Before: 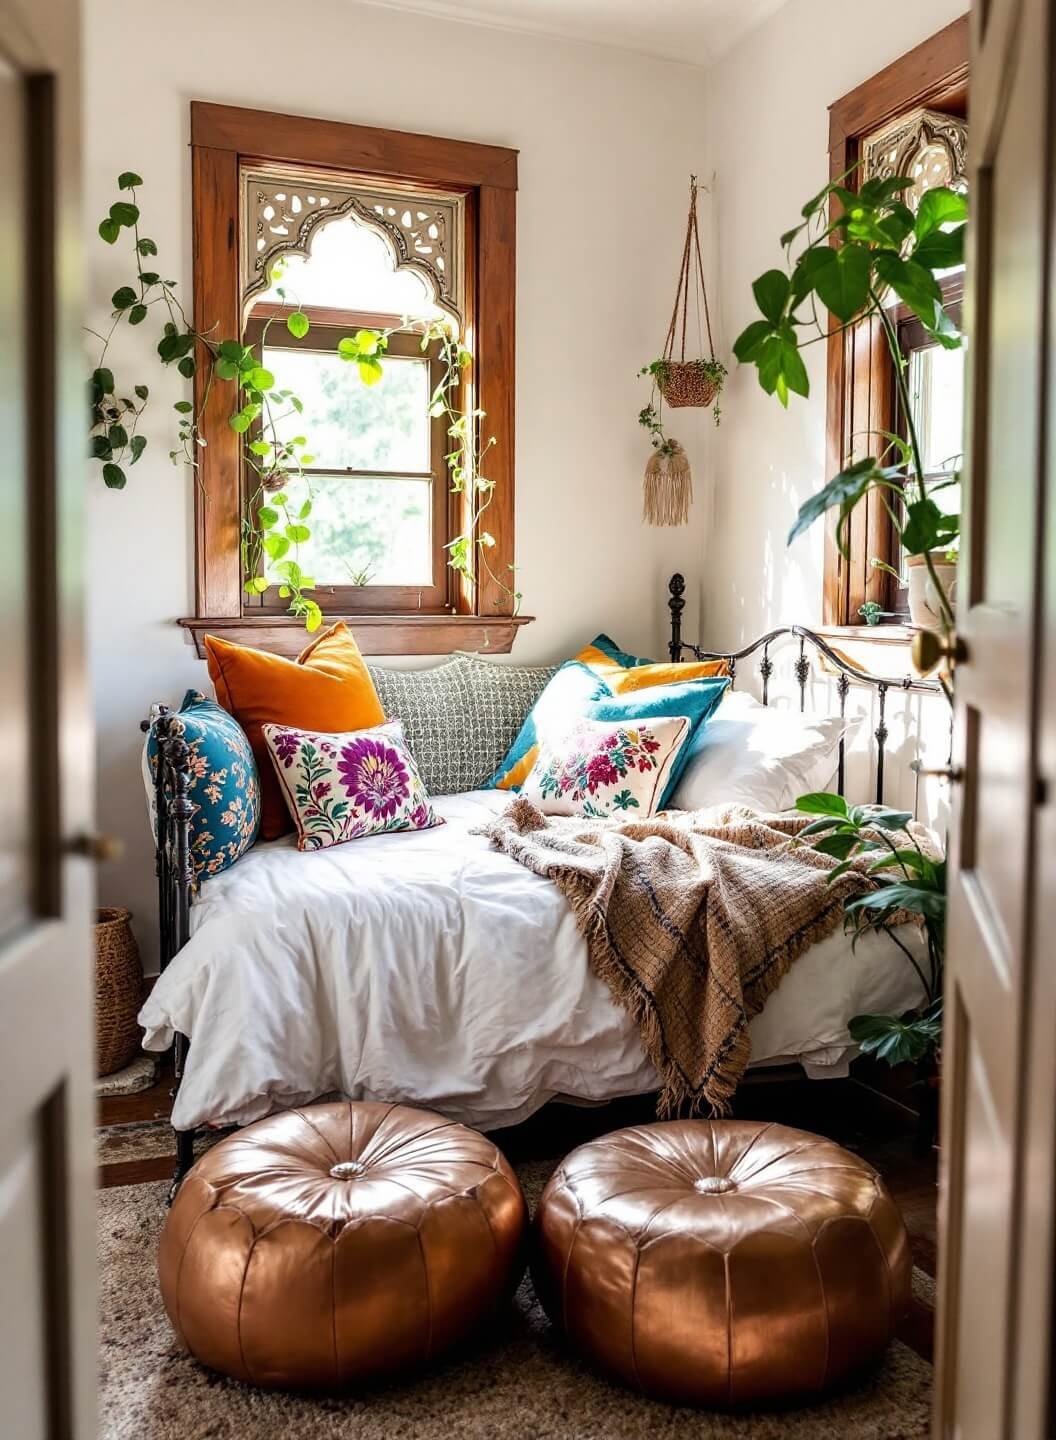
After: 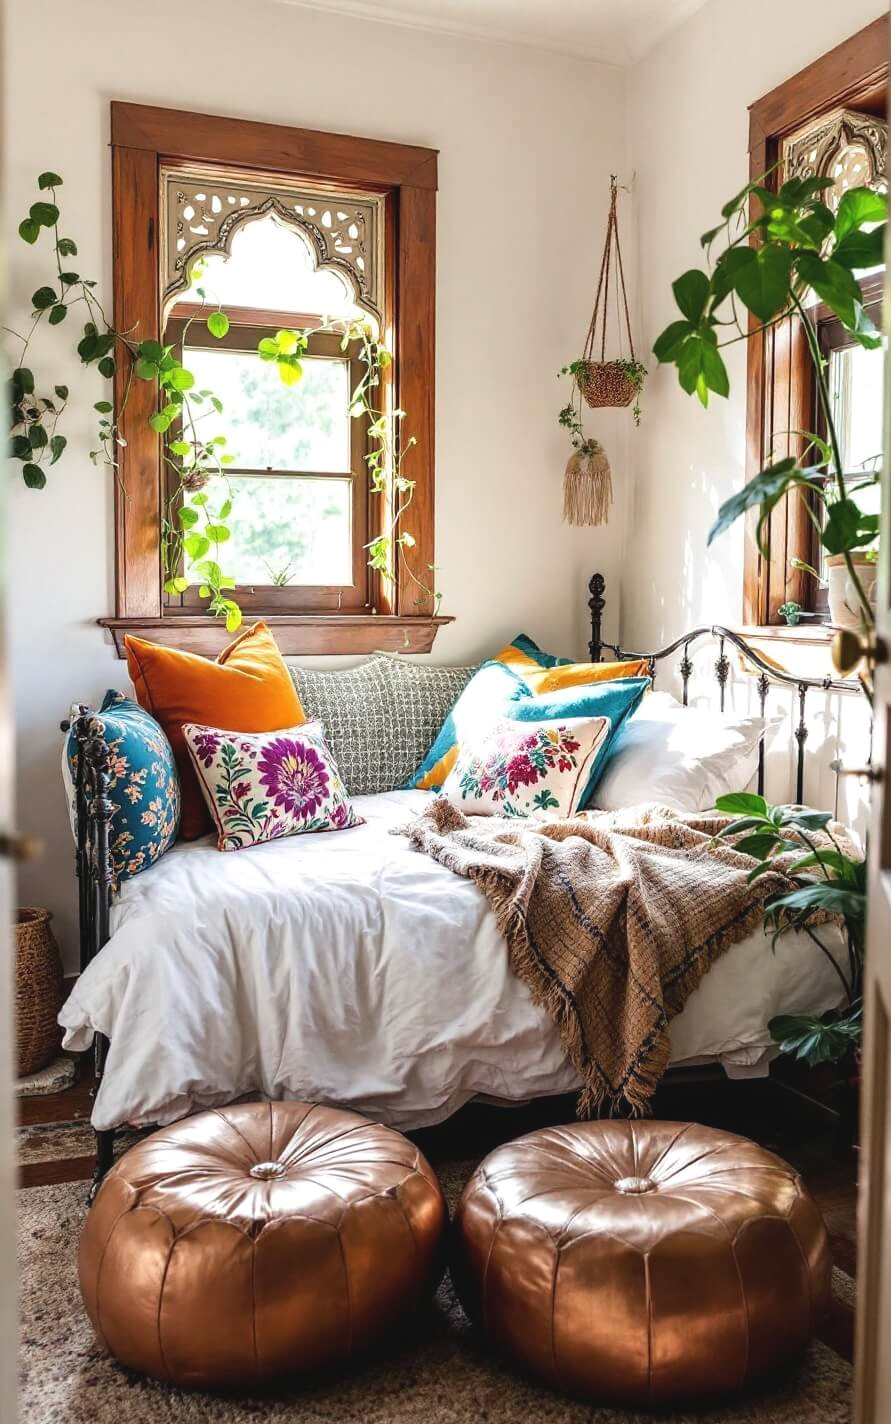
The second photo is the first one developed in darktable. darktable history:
crop: left 7.598%, right 7.873%
exposure: black level correction -0.005, exposure 0.054 EV, compensate highlight preservation false
